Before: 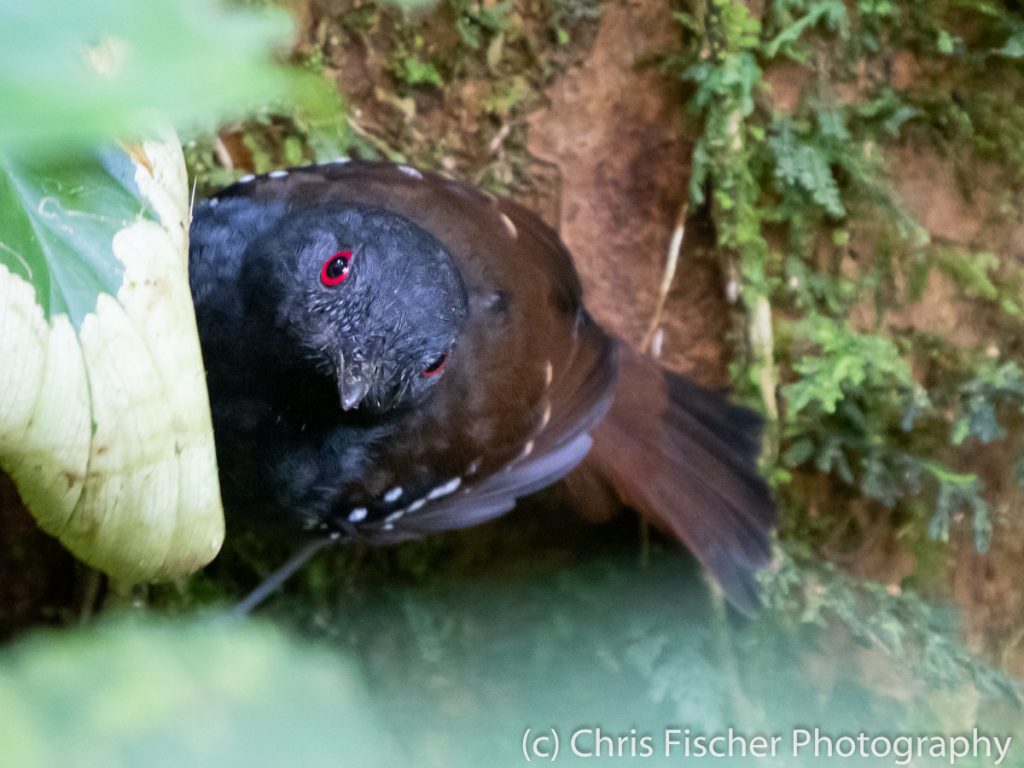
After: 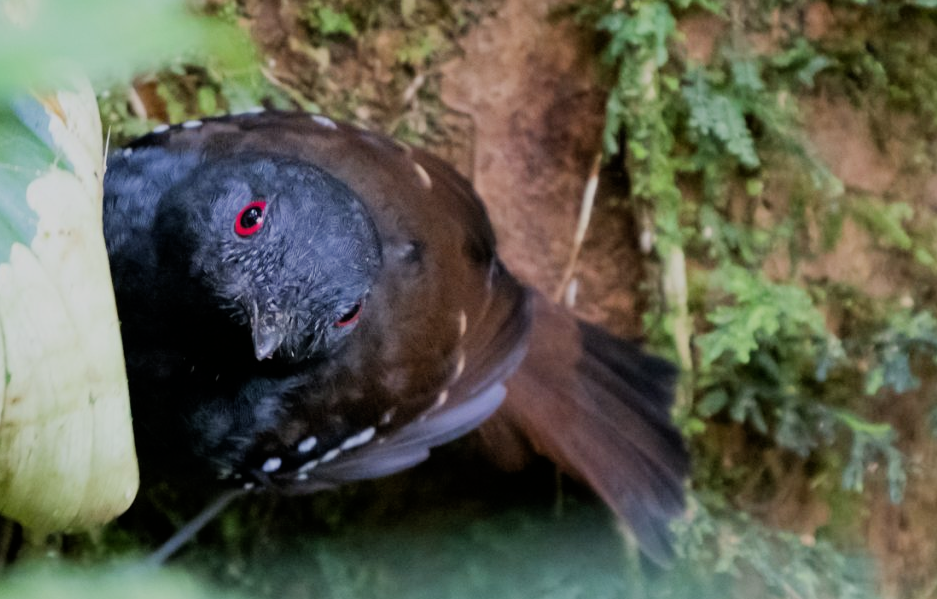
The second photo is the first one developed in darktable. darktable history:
crop: left 8.469%, top 6.604%, bottom 15.304%
filmic rgb: black relative exposure -7.65 EV, white relative exposure 4.56 EV, threshold 3.05 EV, hardness 3.61, enable highlight reconstruction true
